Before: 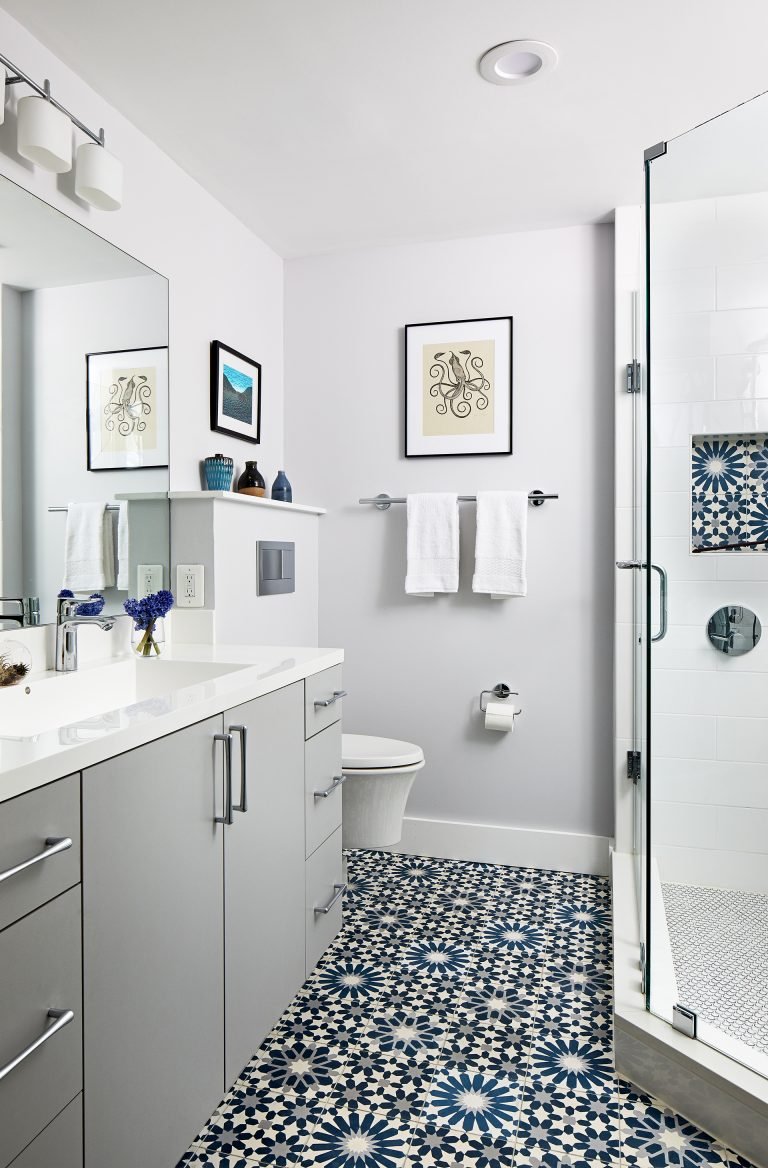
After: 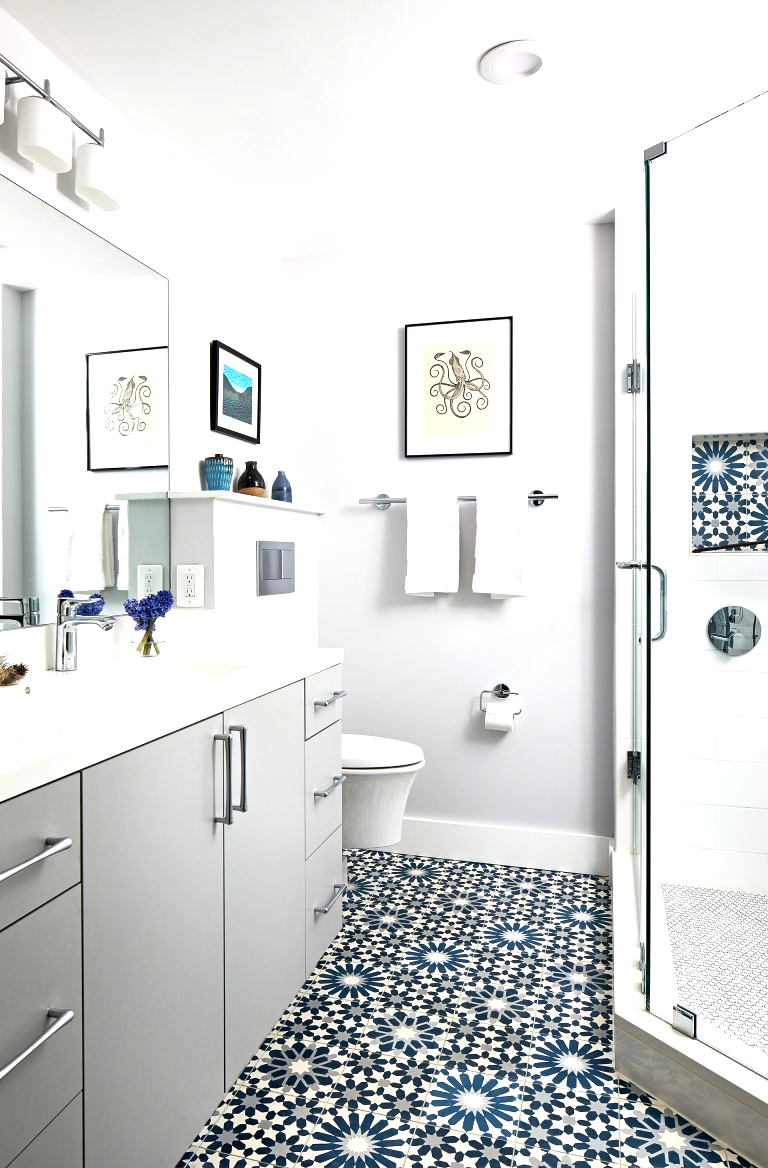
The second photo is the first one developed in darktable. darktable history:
exposure: exposure 0.607 EV, compensate highlight preservation false
